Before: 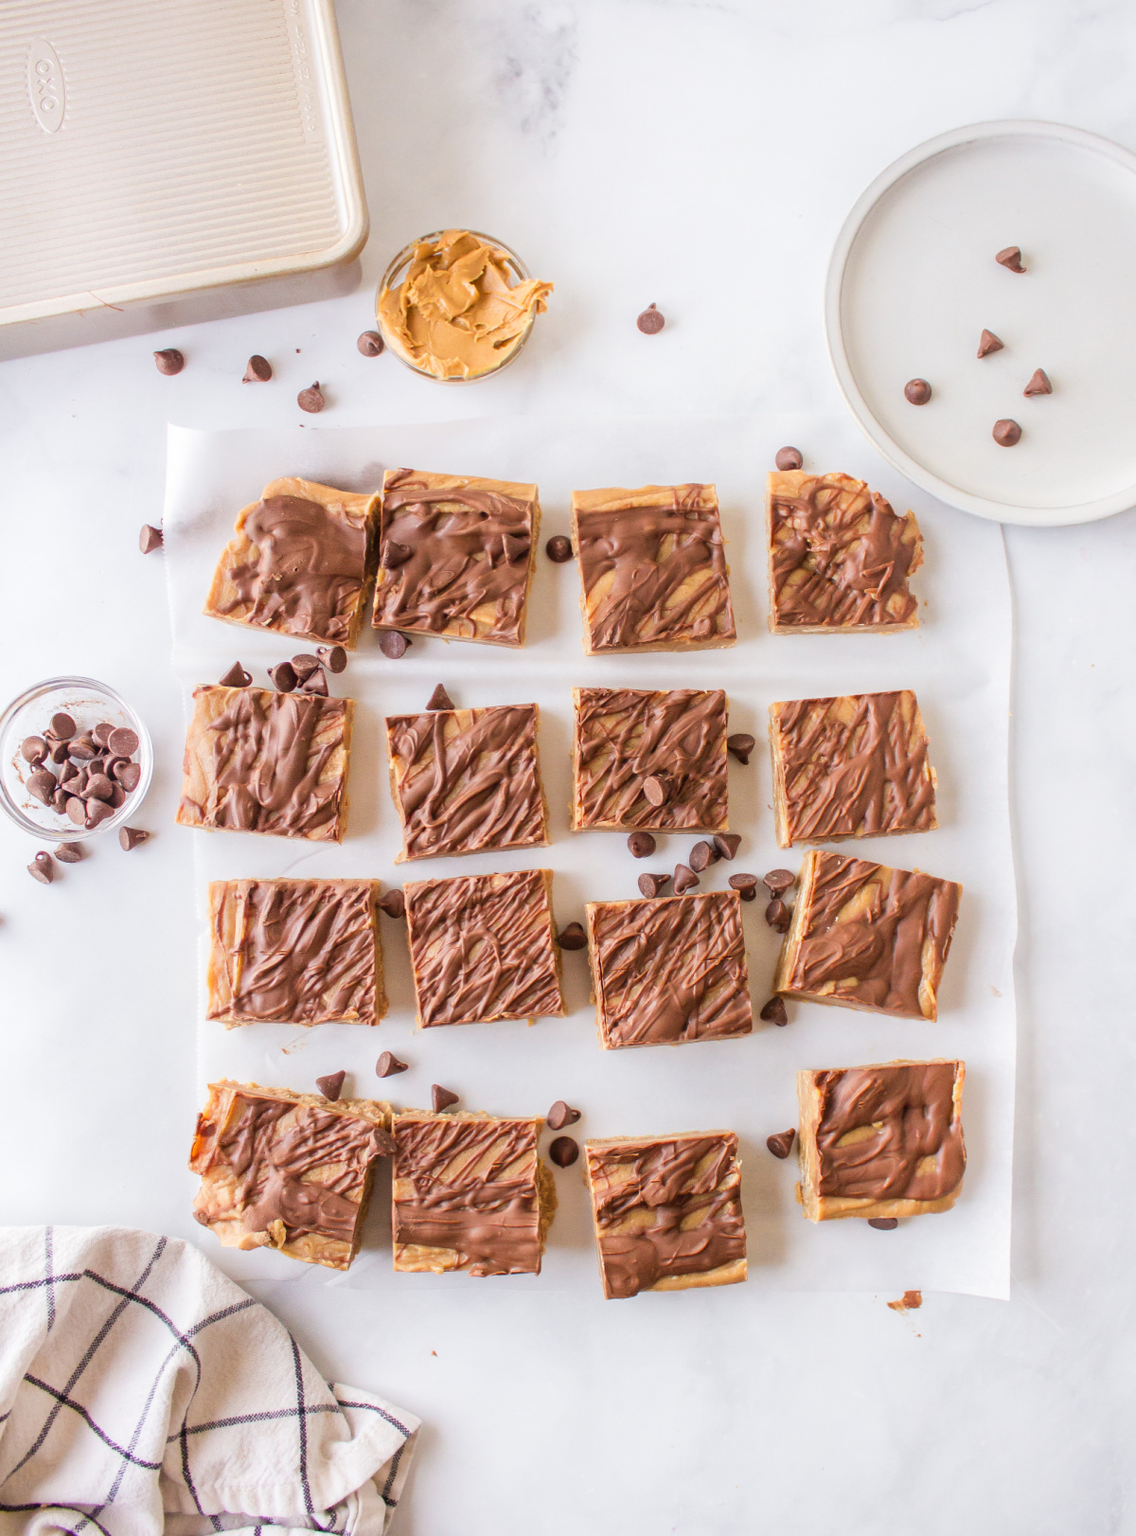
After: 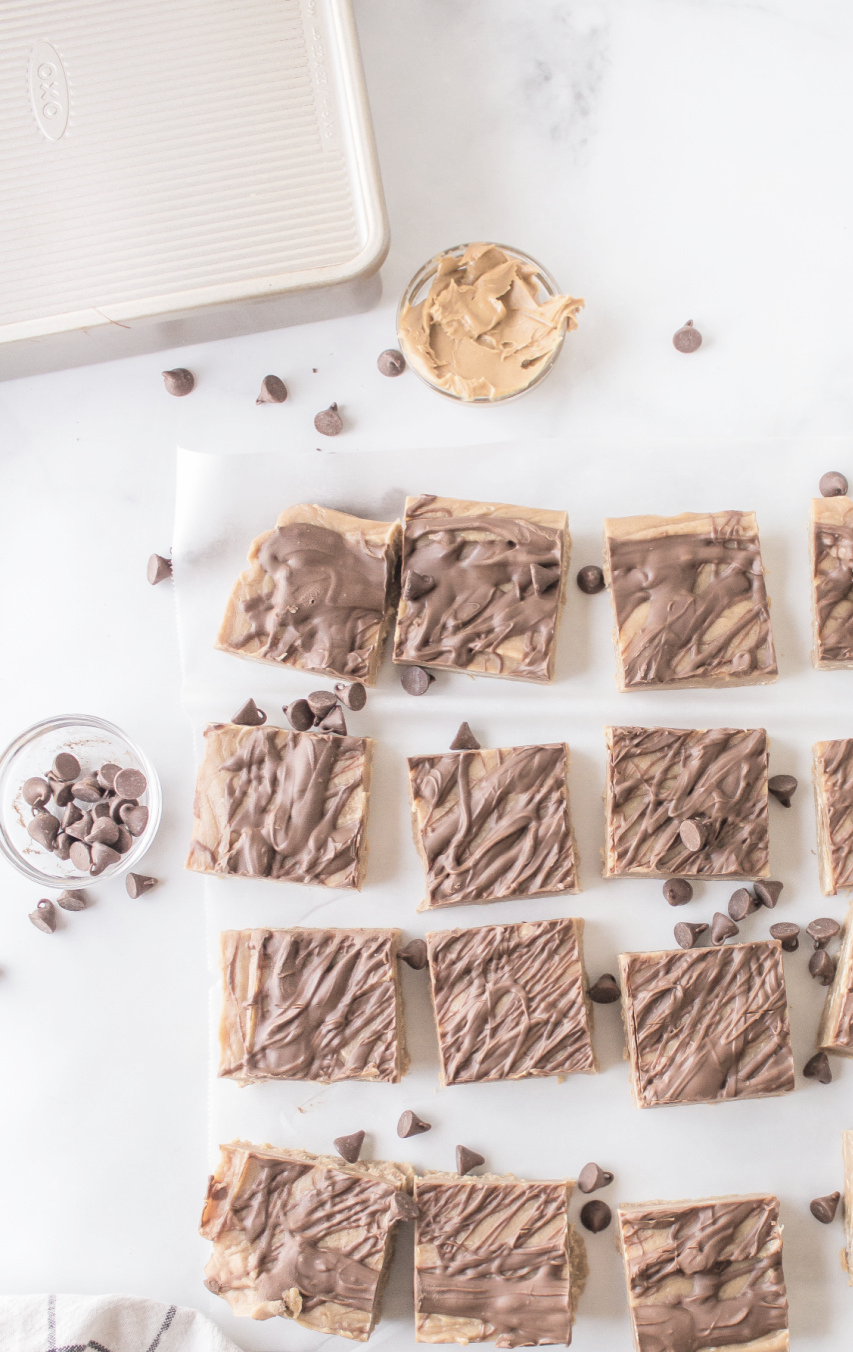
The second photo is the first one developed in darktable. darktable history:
contrast brightness saturation: brightness 0.18, saturation -0.5
crop: right 28.885%, bottom 16.626%
